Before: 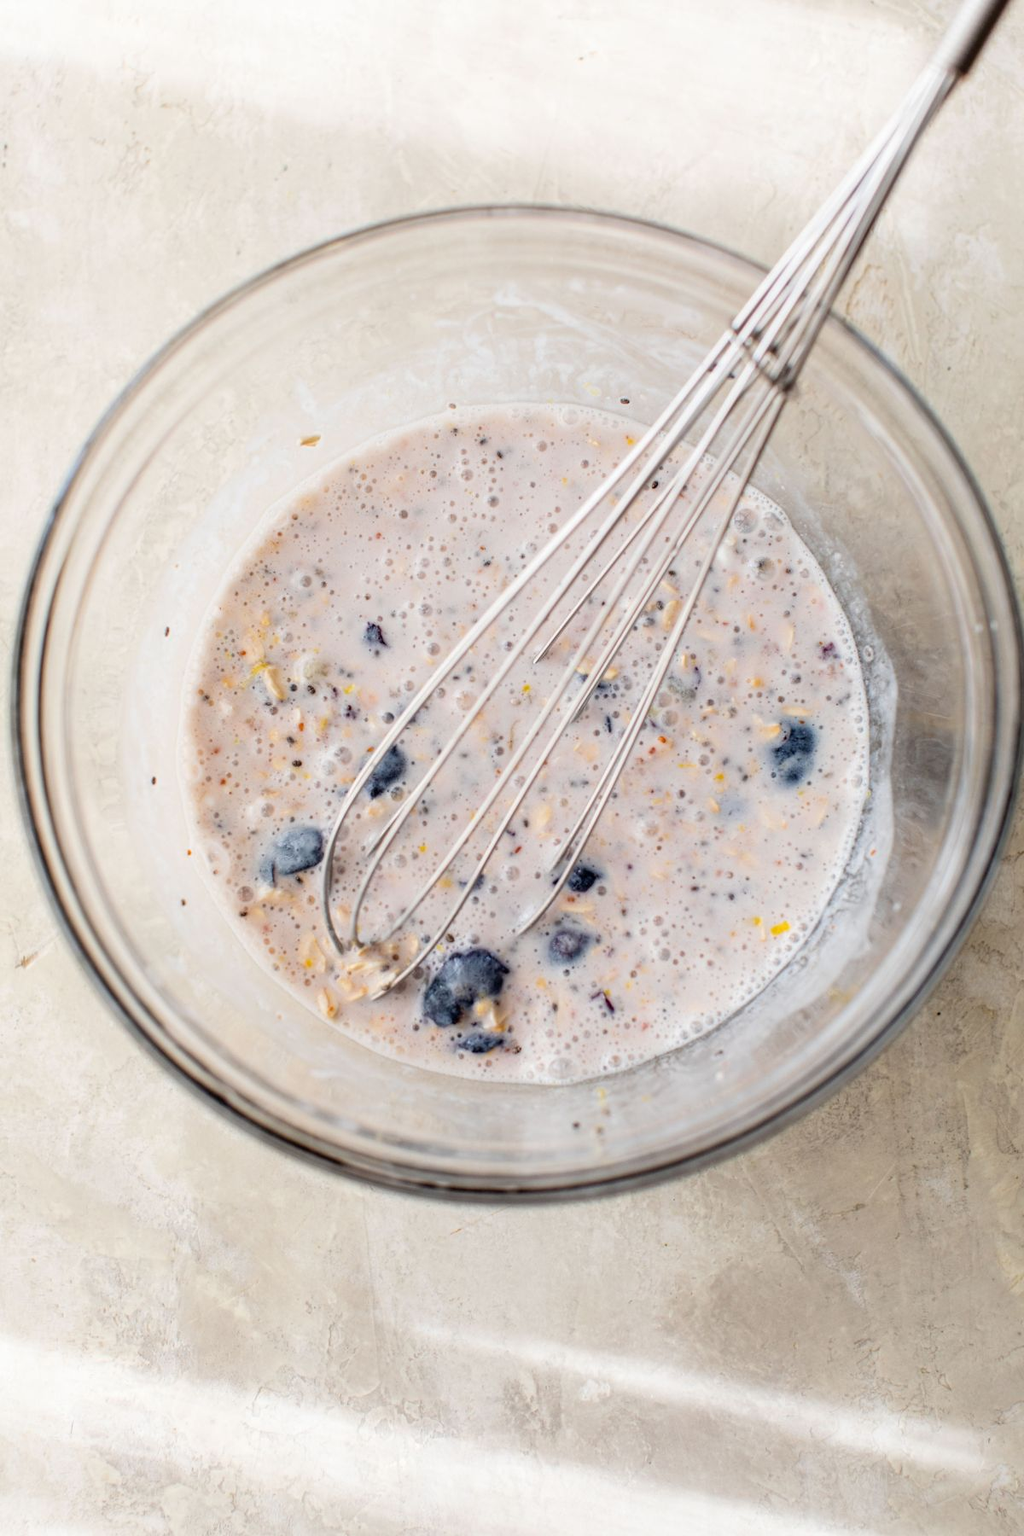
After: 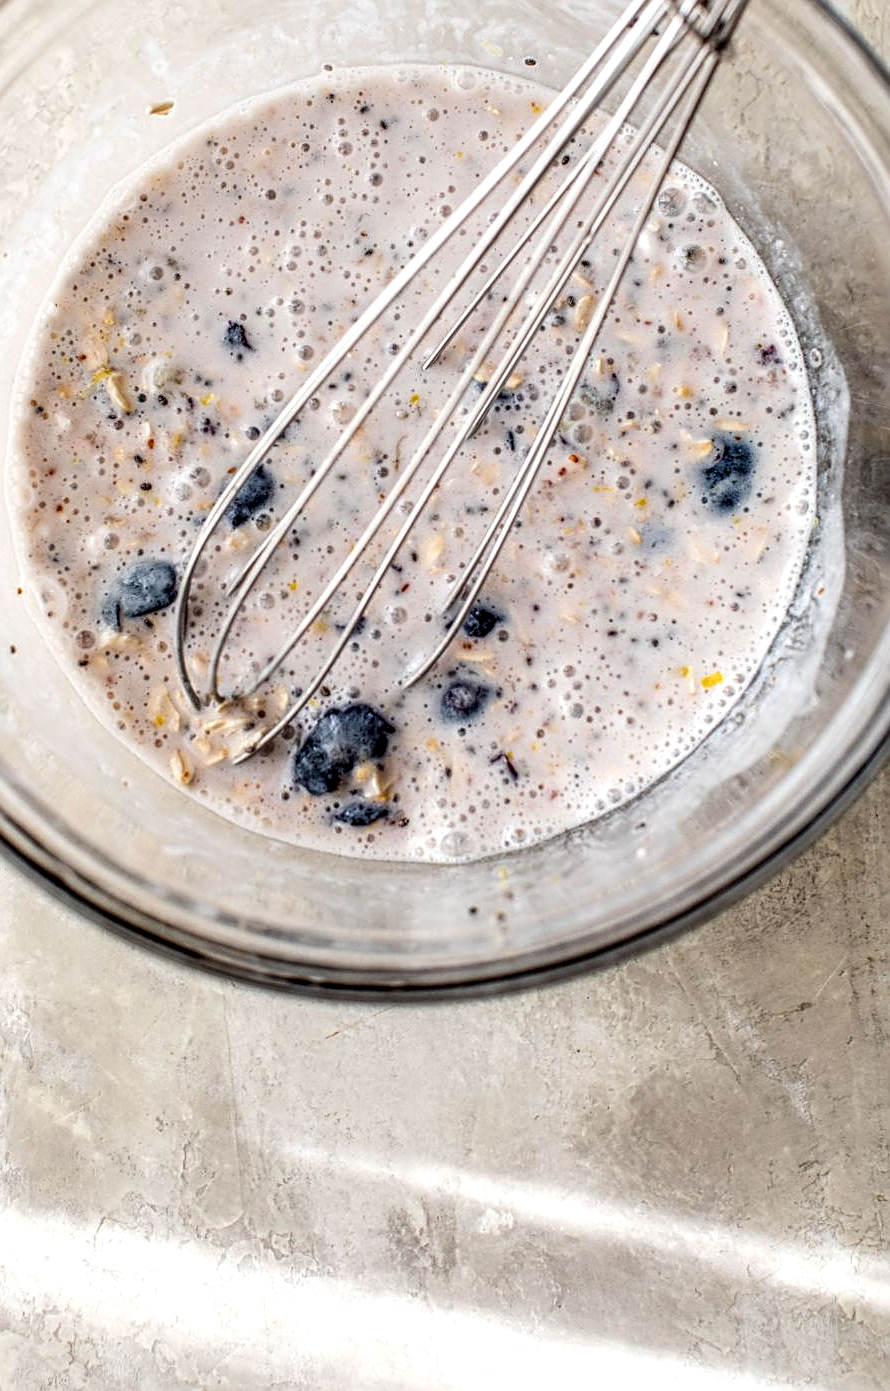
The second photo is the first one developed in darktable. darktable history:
crop: left 16.837%, top 22.688%, right 8.922%
local contrast: highlights 4%, shadows 6%, detail 182%
sharpen: amount 0.554
